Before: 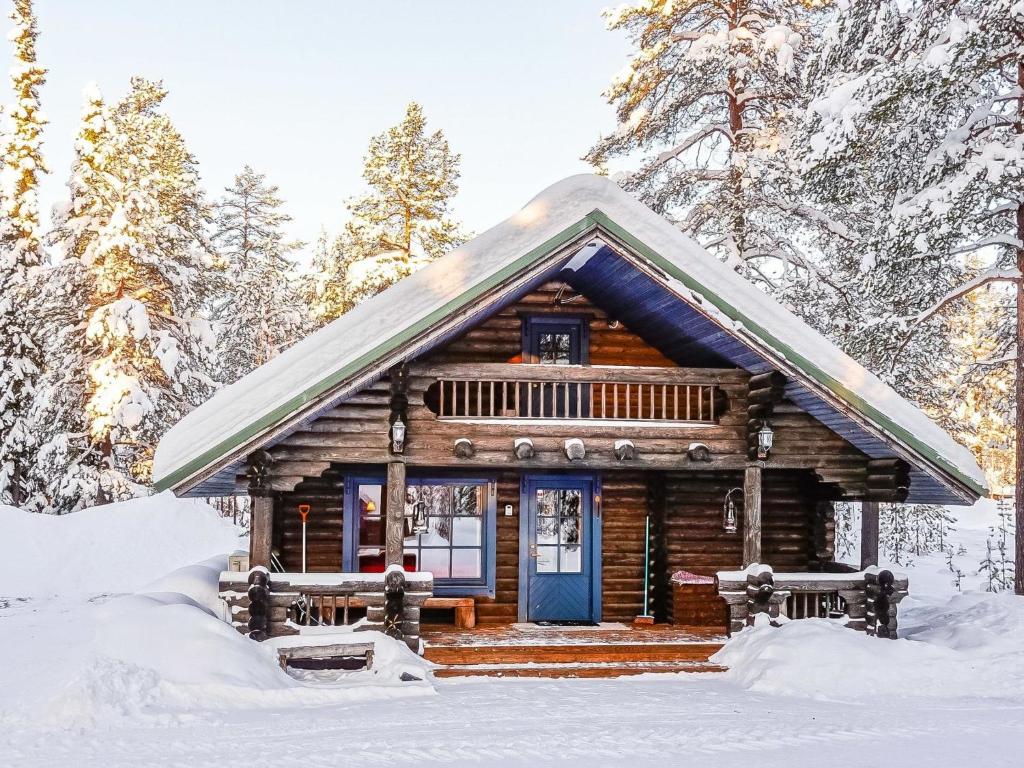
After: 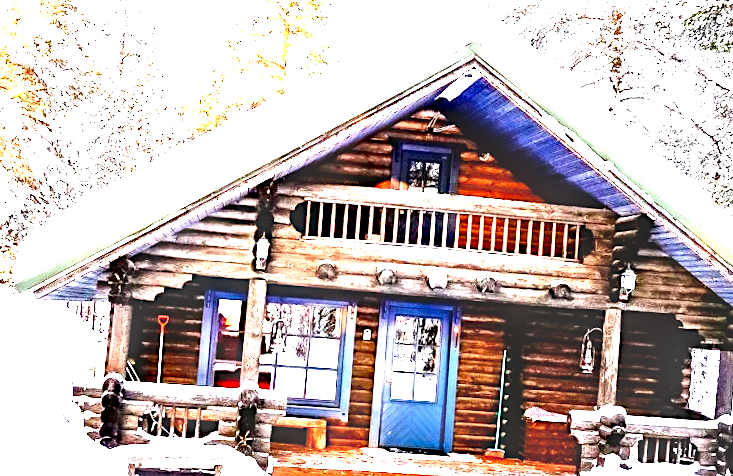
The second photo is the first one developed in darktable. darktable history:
exposure: black level correction 0, exposure 1.482 EV, compensate highlight preservation false
base curve: curves: ch0 [(0, 0.02) (0.083, 0.036) (1, 1)], fusion 1, preserve colors none
crop and rotate: angle -3.94°, left 9.726%, top 20.464%, right 12.25%, bottom 11.914%
